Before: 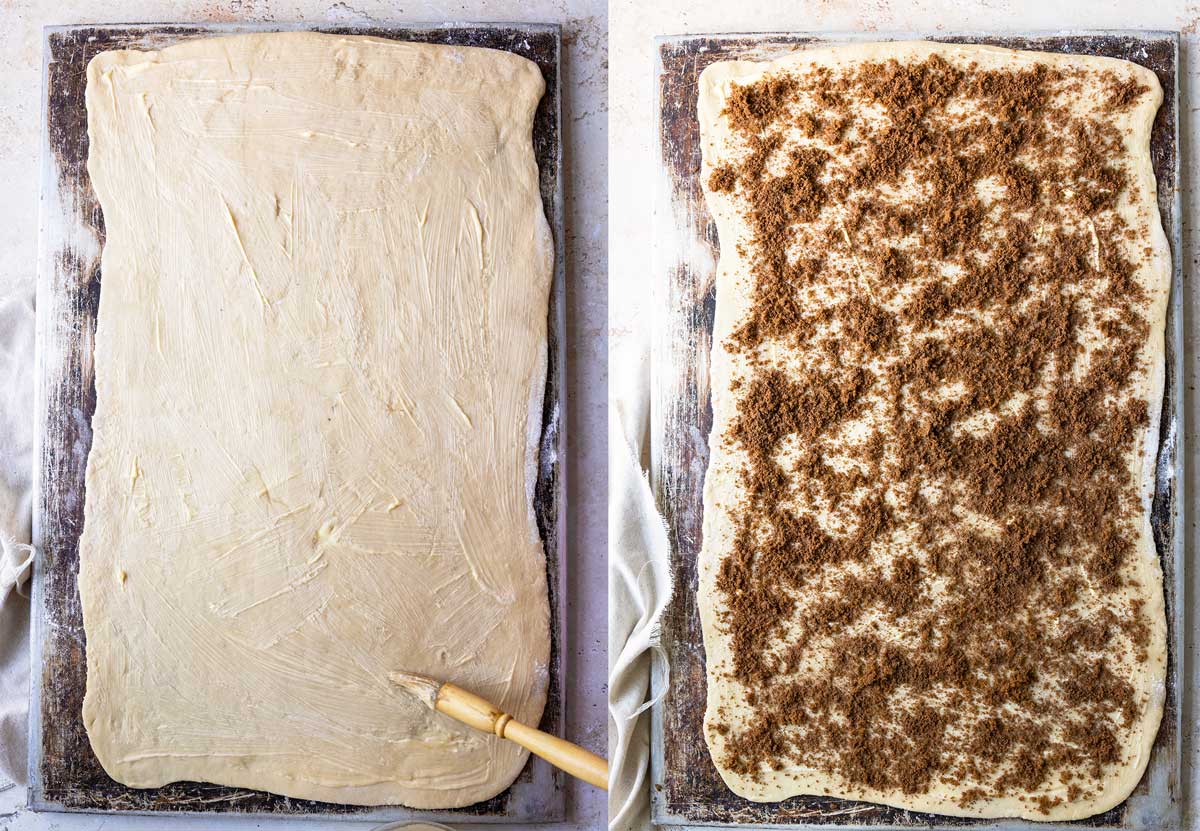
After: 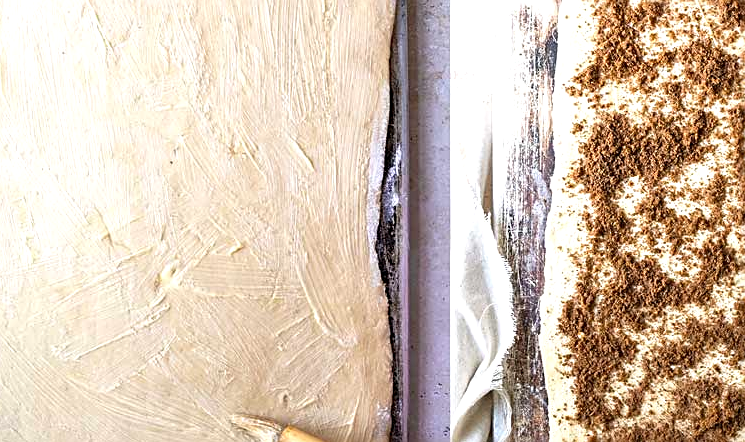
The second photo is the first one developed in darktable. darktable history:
sharpen: on, module defaults
exposure: exposure 0.404 EV, compensate highlight preservation false
crop: left 13.235%, top 30.931%, right 24.633%, bottom 15.768%
